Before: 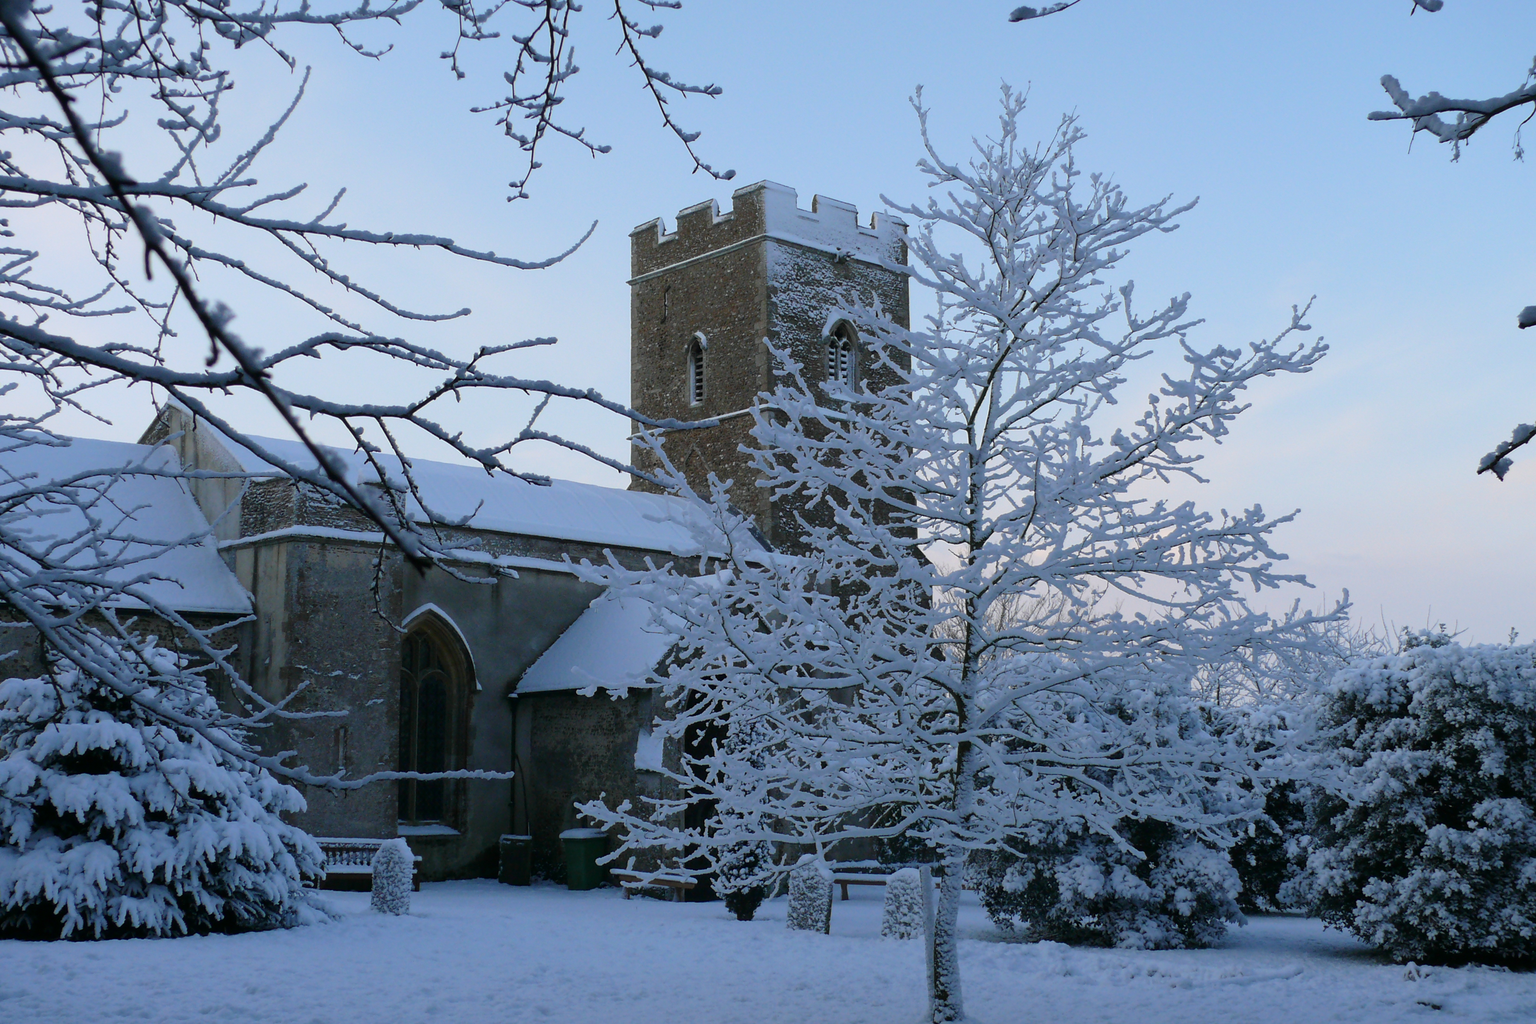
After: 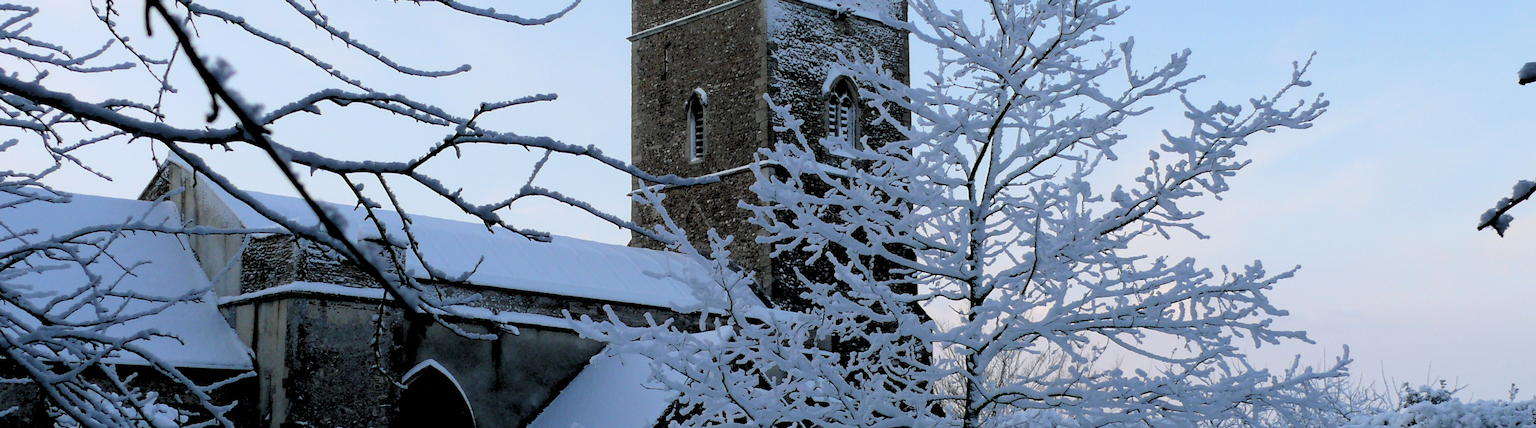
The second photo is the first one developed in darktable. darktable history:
rgb levels: levels [[0.029, 0.461, 0.922], [0, 0.5, 1], [0, 0.5, 1]]
crop and rotate: top 23.84%, bottom 34.294%
